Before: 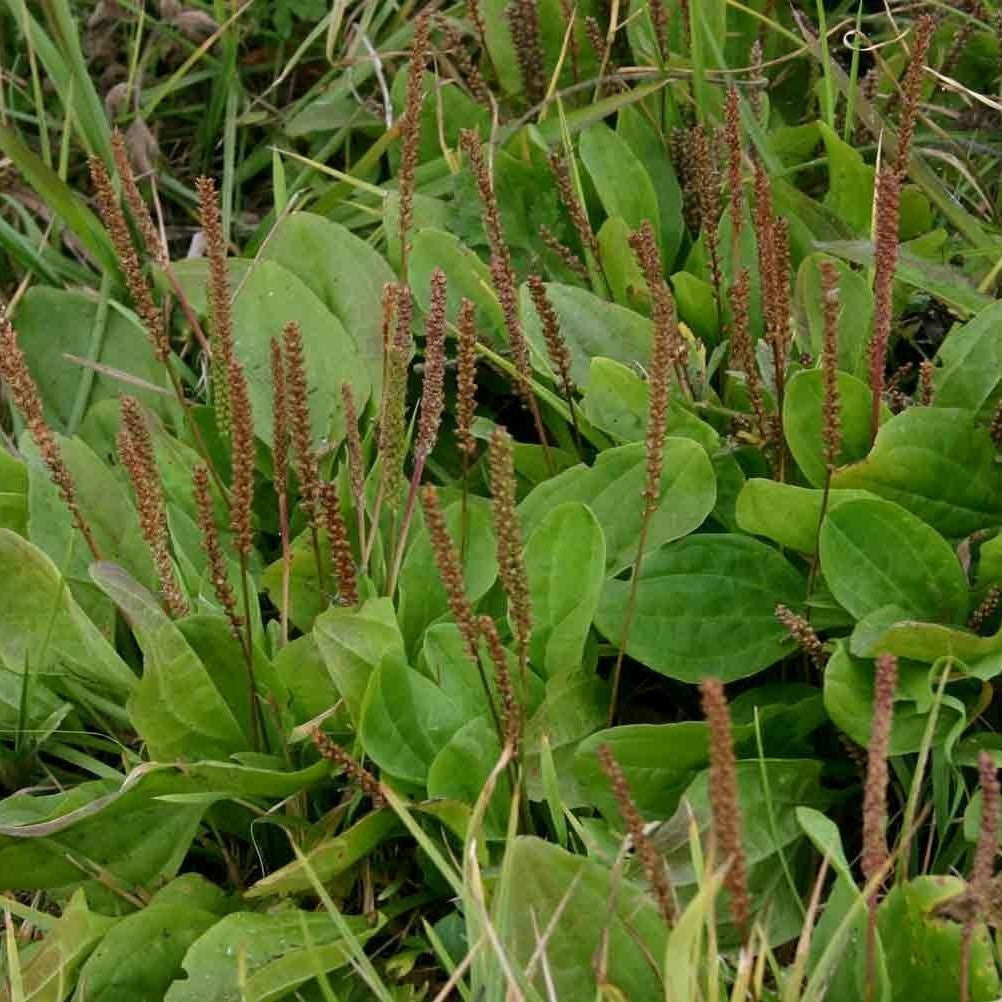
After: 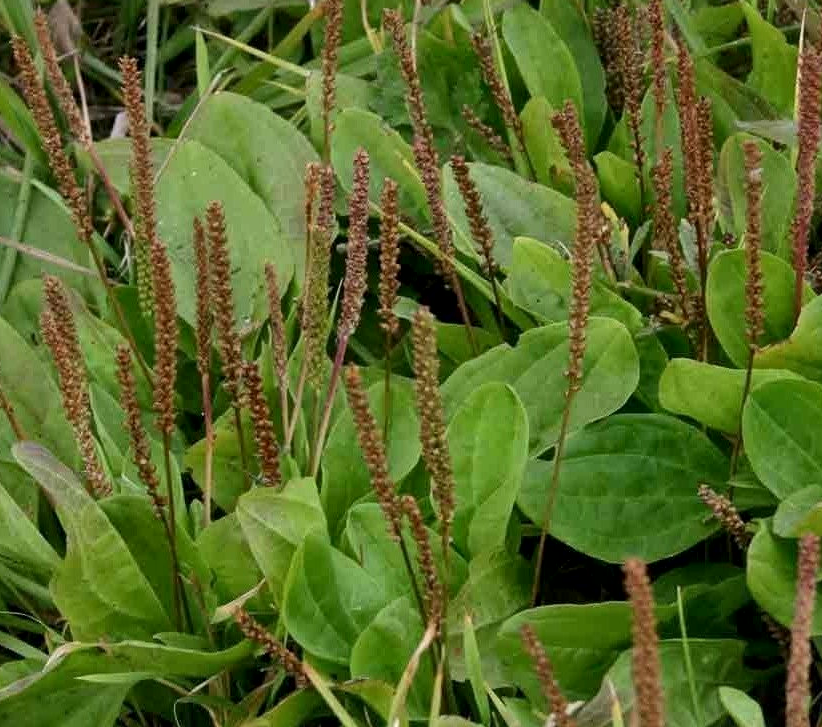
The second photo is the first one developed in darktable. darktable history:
local contrast: mode bilateral grid, contrast 19, coarseness 50, detail 131%, midtone range 0.2
crop: left 7.758%, top 11.987%, right 10.156%, bottom 15.39%
